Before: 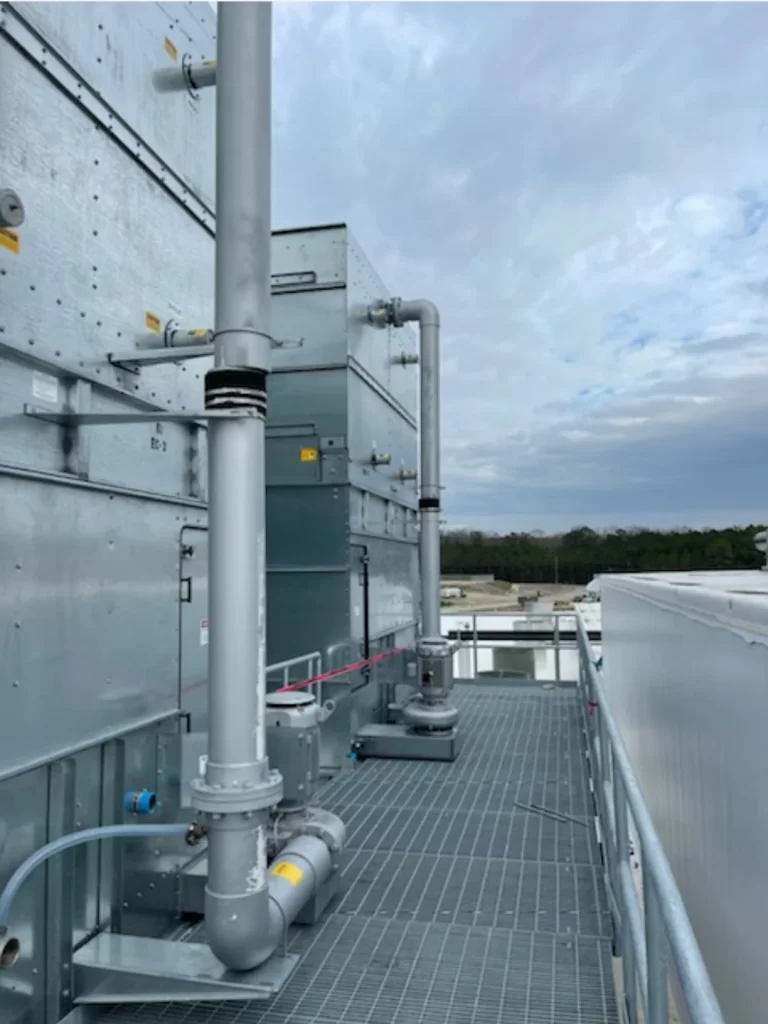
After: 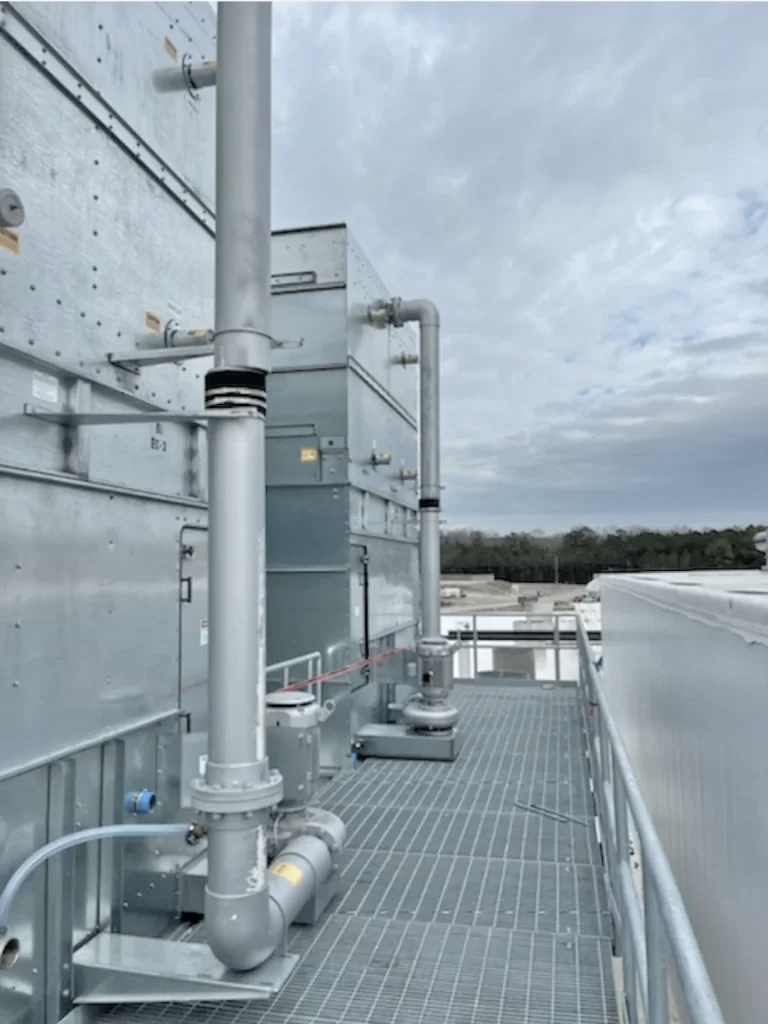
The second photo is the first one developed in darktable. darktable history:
tone equalizer: -7 EV 0.15 EV, -6 EV 0.6 EV, -5 EV 1.15 EV, -4 EV 1.33 EV, -3 EV 1.15 EV, -2 EV 0.6 EV, -1 EV 0.15 EV, mask exposure compensation -0.5 EV
color zones: curves: ch1 [(0.238, 0.163) (0.476, 0.2) (0.733, 0.322) (0.848, 0.134)]
